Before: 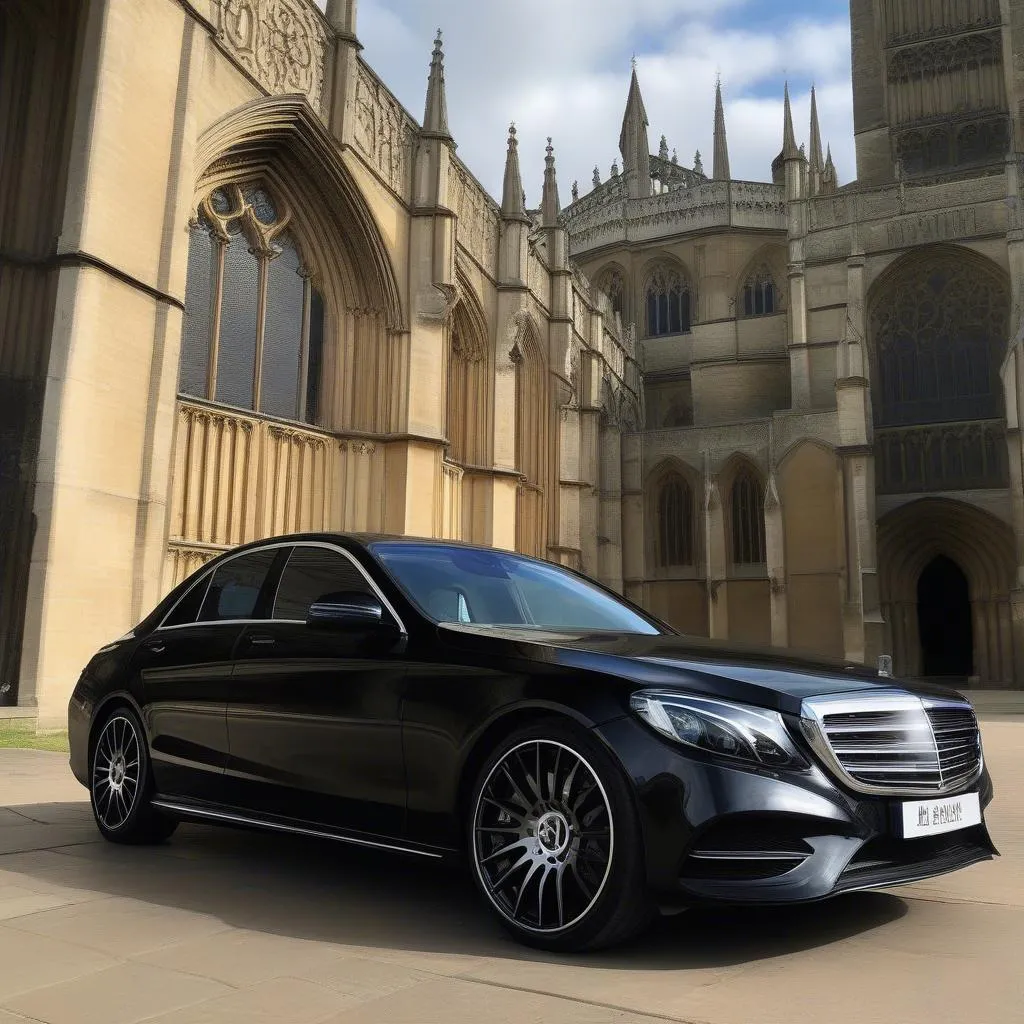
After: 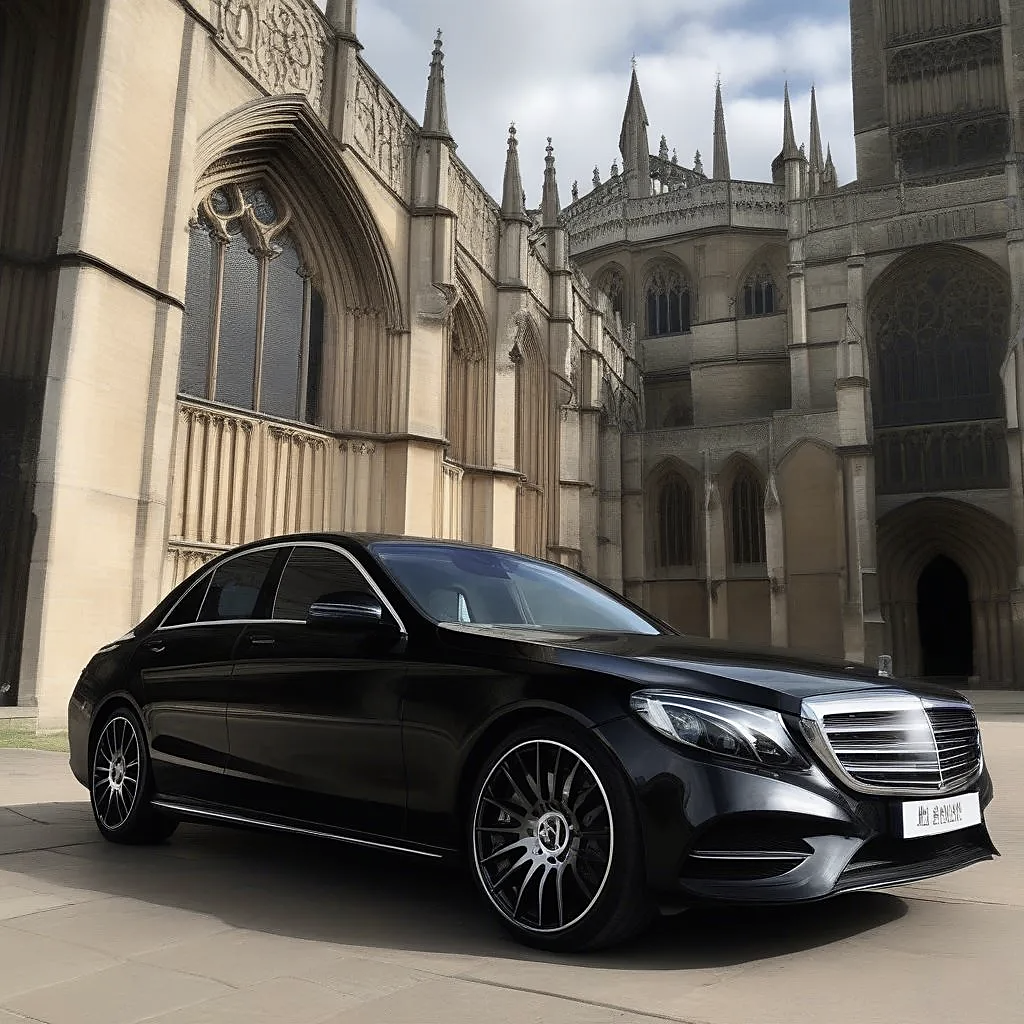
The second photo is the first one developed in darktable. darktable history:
sharpen: radius 1.831, amount 0.404, threshold 1.545
contrast brightness saturation: contrast 0.096, saturation -0.379
